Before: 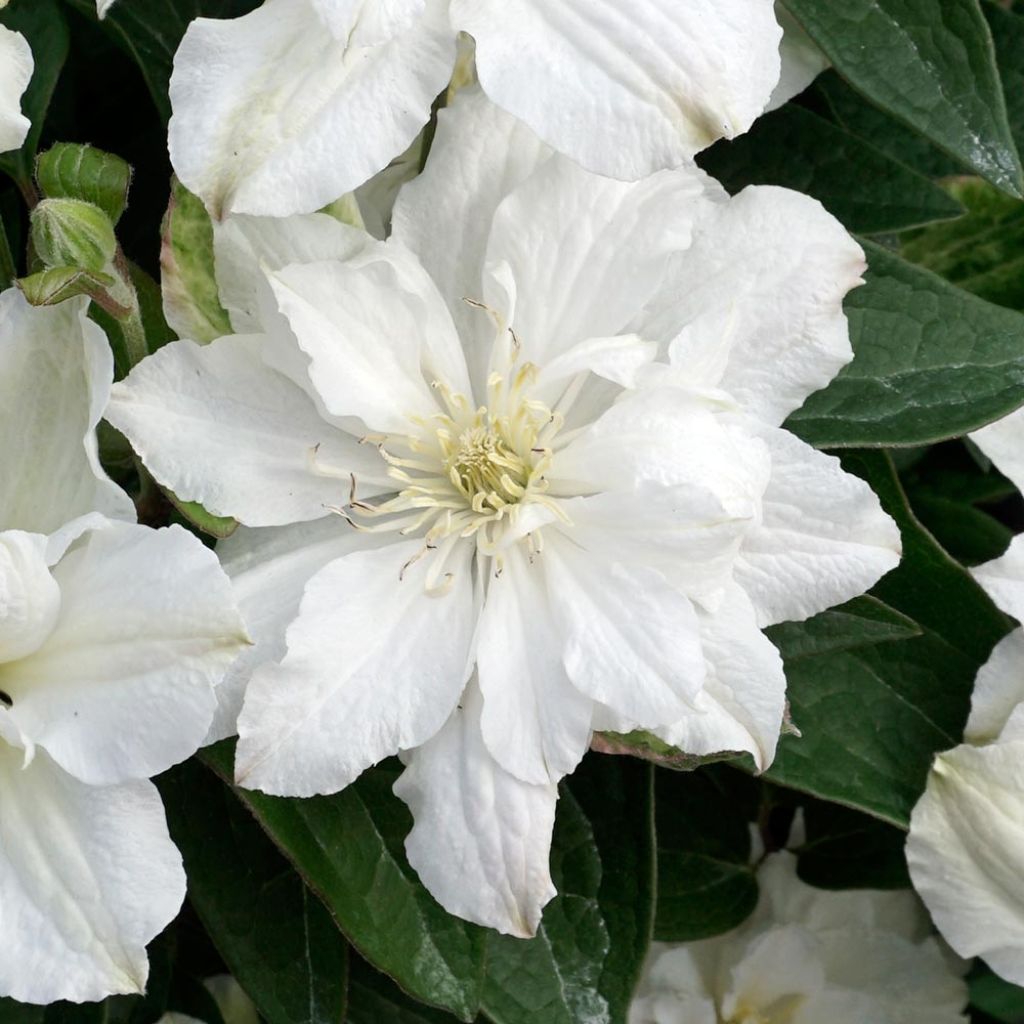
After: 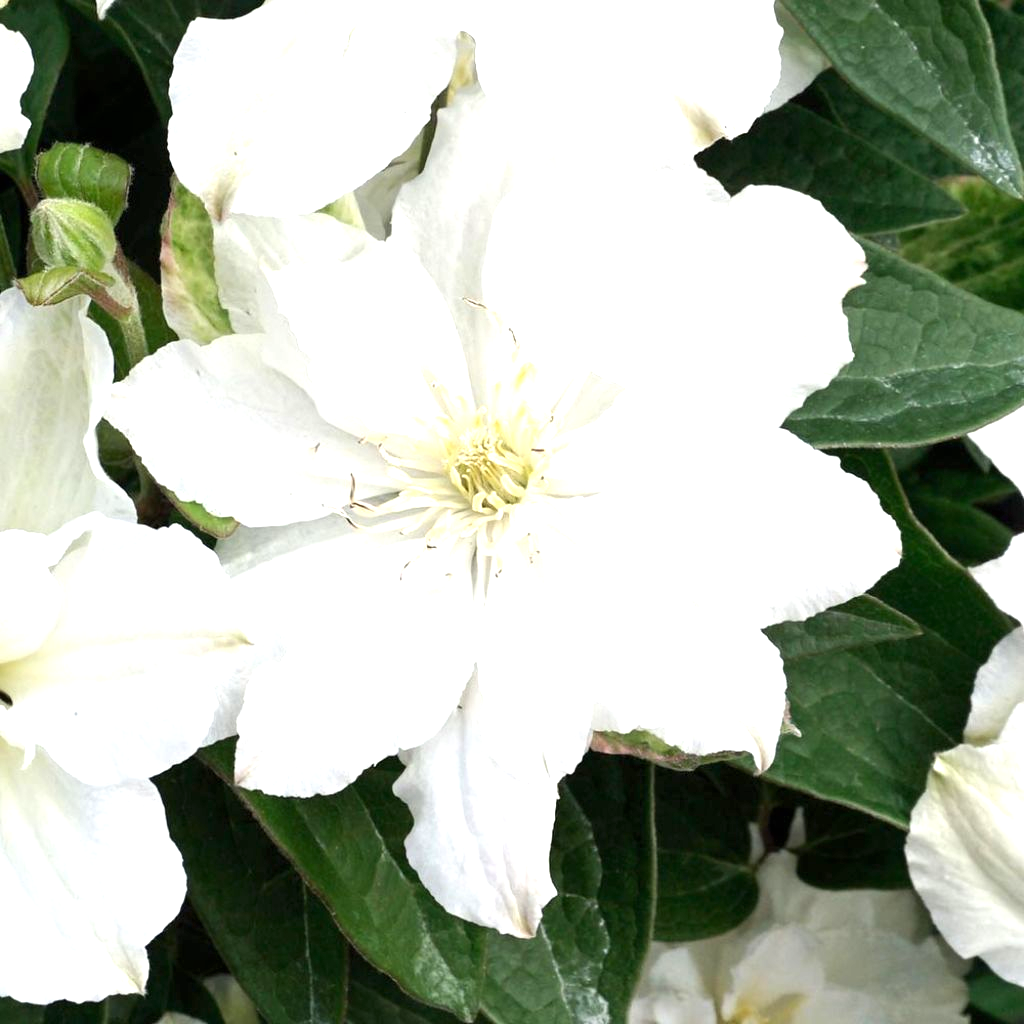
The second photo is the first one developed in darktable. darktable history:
tone equalizer: -8 EV -0.566 EV
exposure: black level correction 0, exposure 1.001 EV, compensate highlight preservation false
